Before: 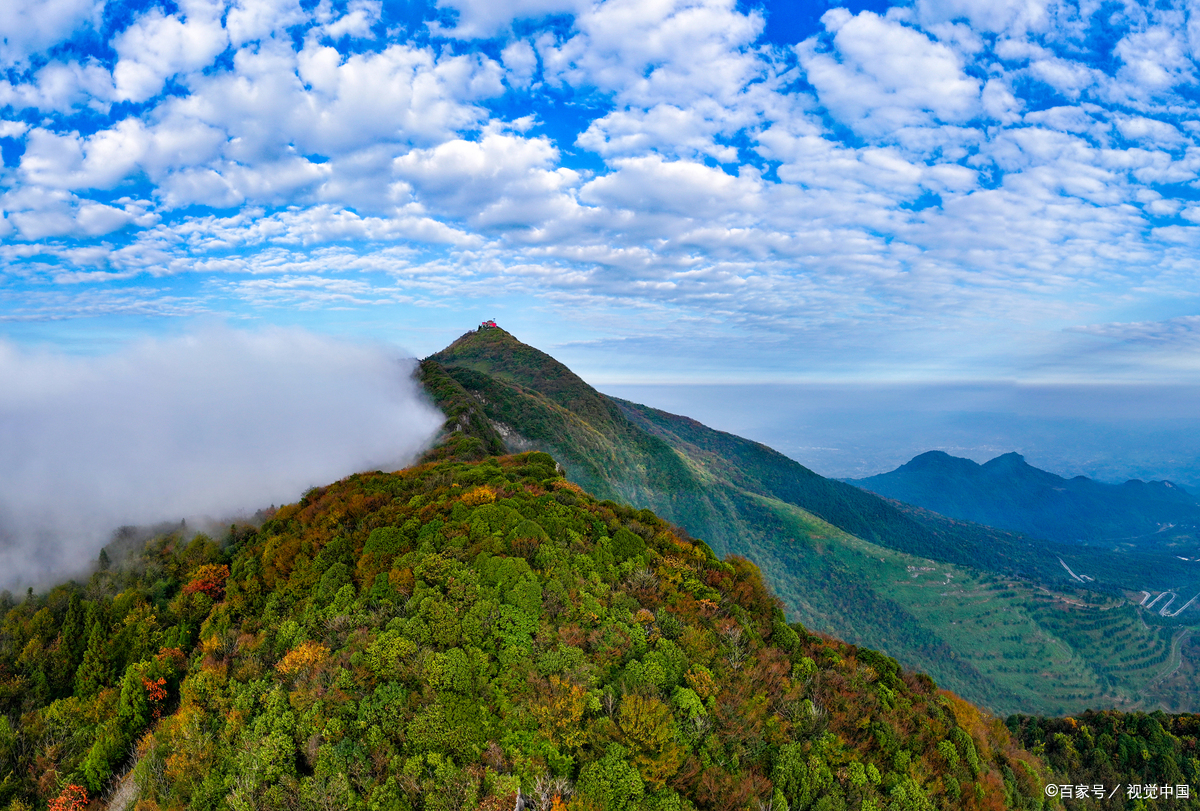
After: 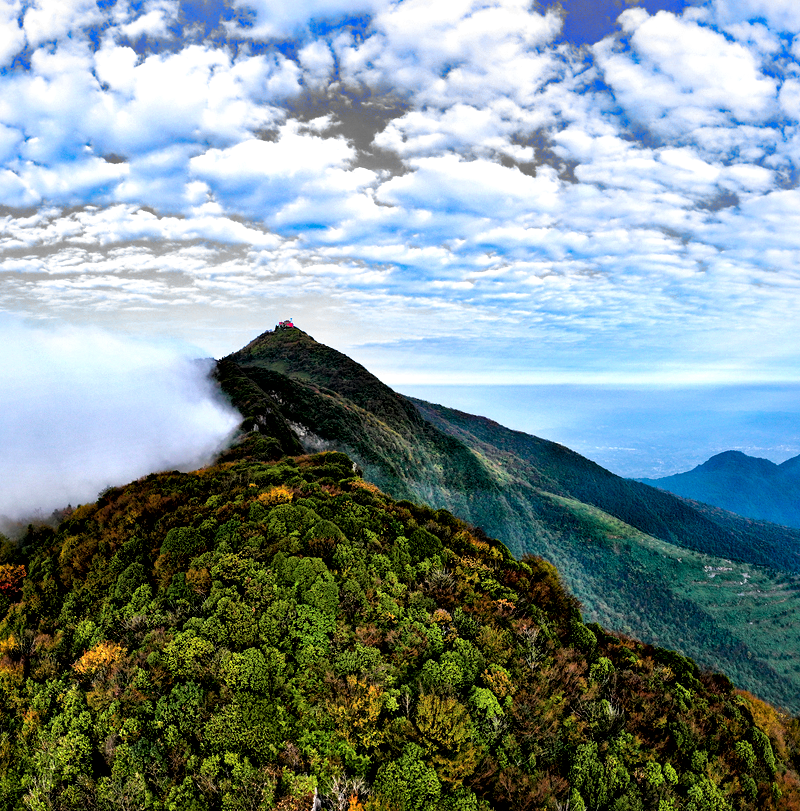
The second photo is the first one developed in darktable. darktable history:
crop: left 16.969%, right 16.288%
filmic rgb: black relative exposure -8.29 EV, white relative exposure 2.23 EV, hardness 7.05, latitude 85%, contrast 1.684, highlights saturation mix -3.51%, shadows ↔ highlights balance -2.18%, add noise in highlights 0.002, color science v3 (2019), use custom middle-gray values true, contrast in highlights soft
haze removal: compatibility mode true, adaptive false
local contrast: mode bilateral grid, contrast 20, coarseness 51, detail 171%, midtone range 0.2
